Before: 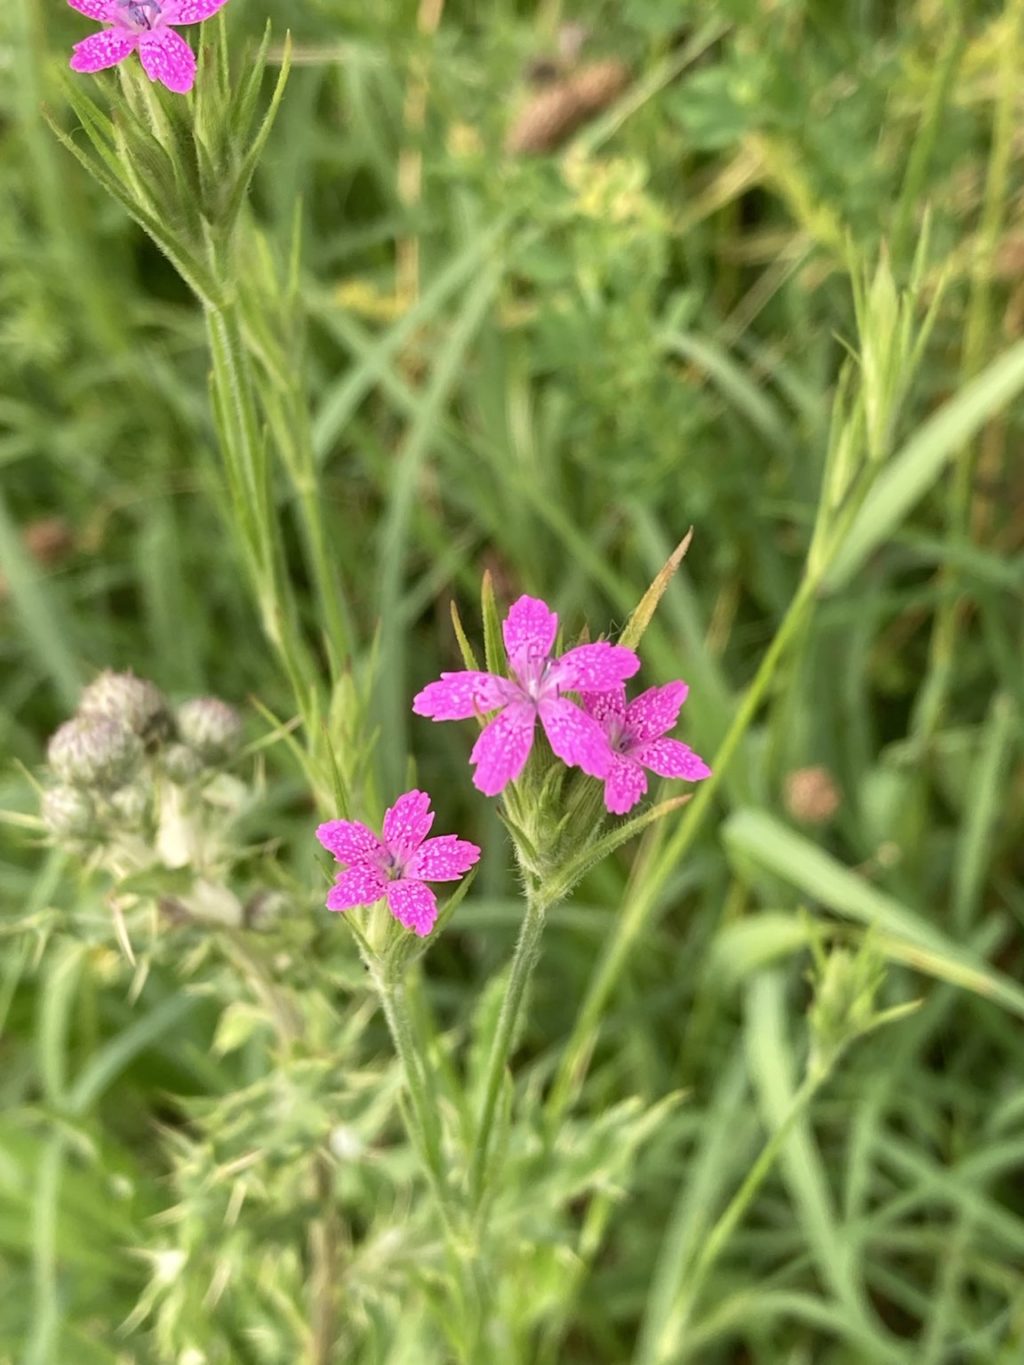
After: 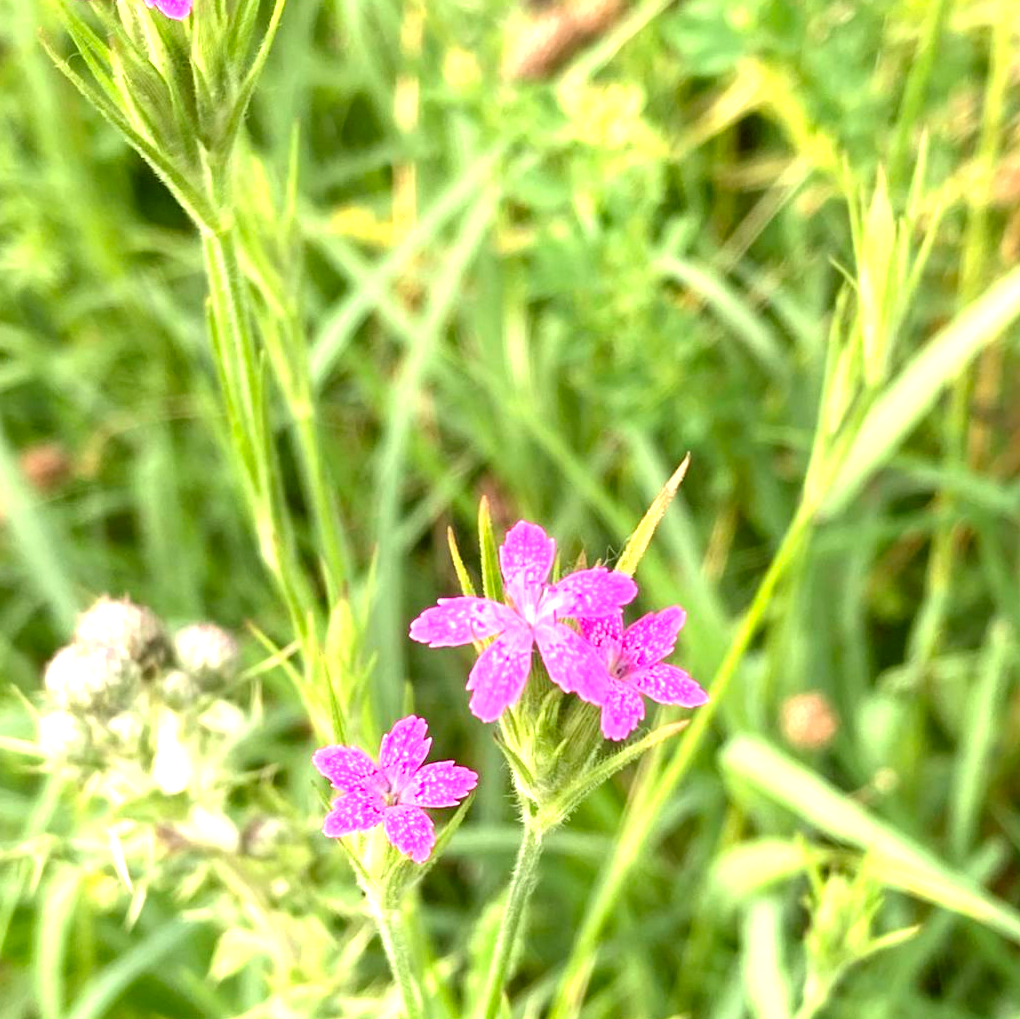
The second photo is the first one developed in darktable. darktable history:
contrast equalizer: octaves 7, y [[0.515 ×6], [0.507 ×6], [0.425 ×6], [0 ×6], [0 ×6]]
exposure: black level correction 0, exposure 1.2 EV, compensate exposure bias true, compensate highlight preservation false
crop: left 0.387%, top 5.469%, bottom 19.809%
